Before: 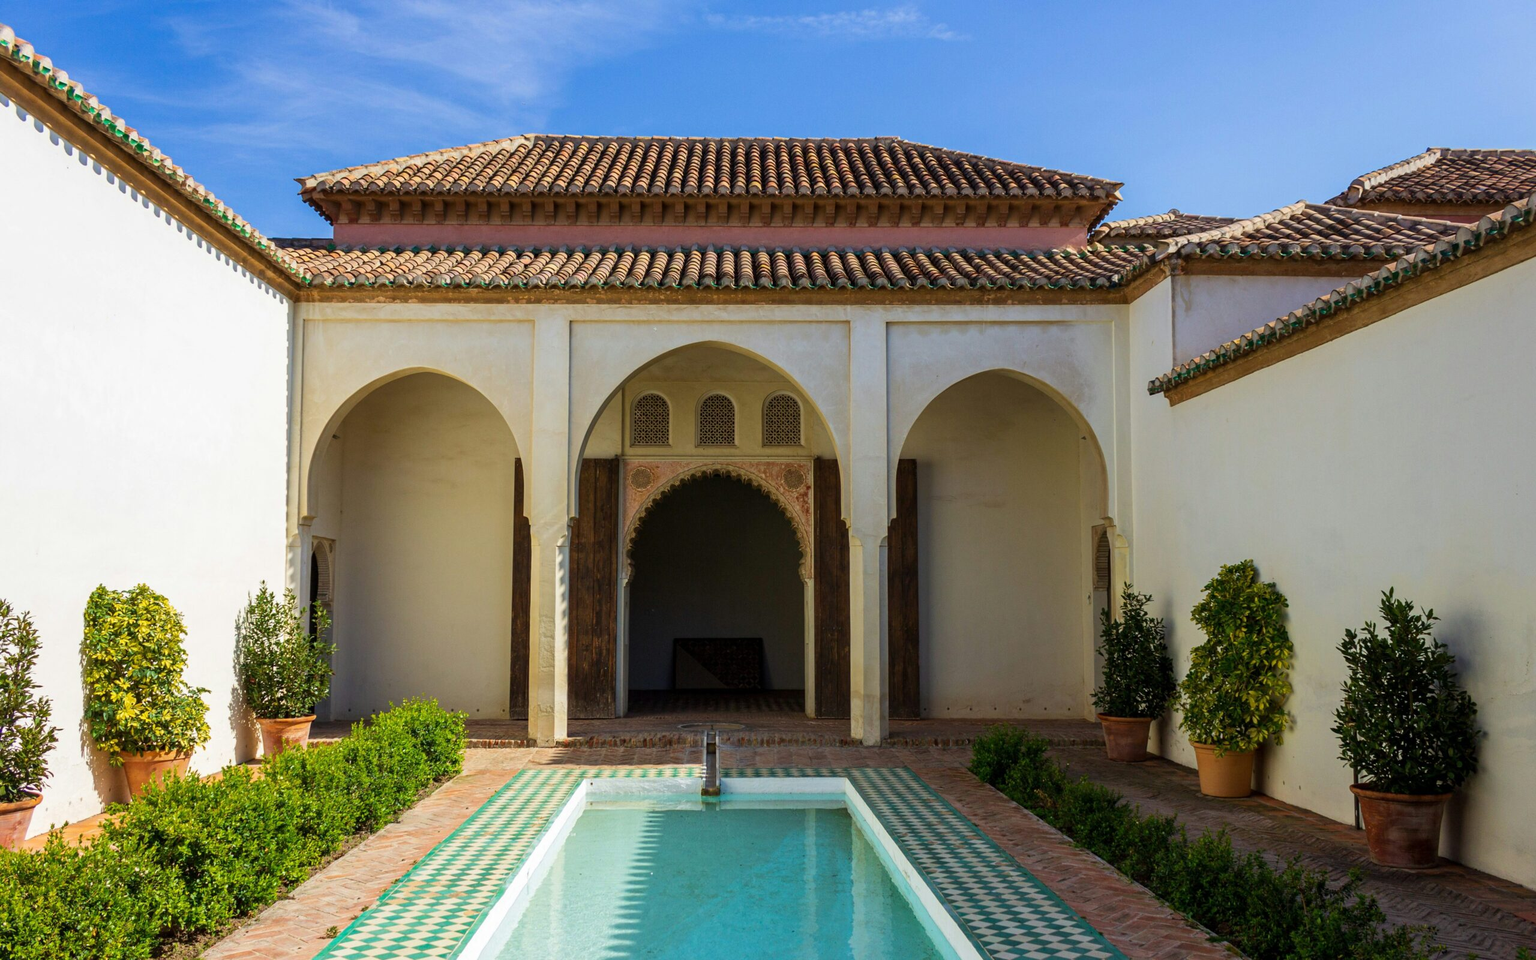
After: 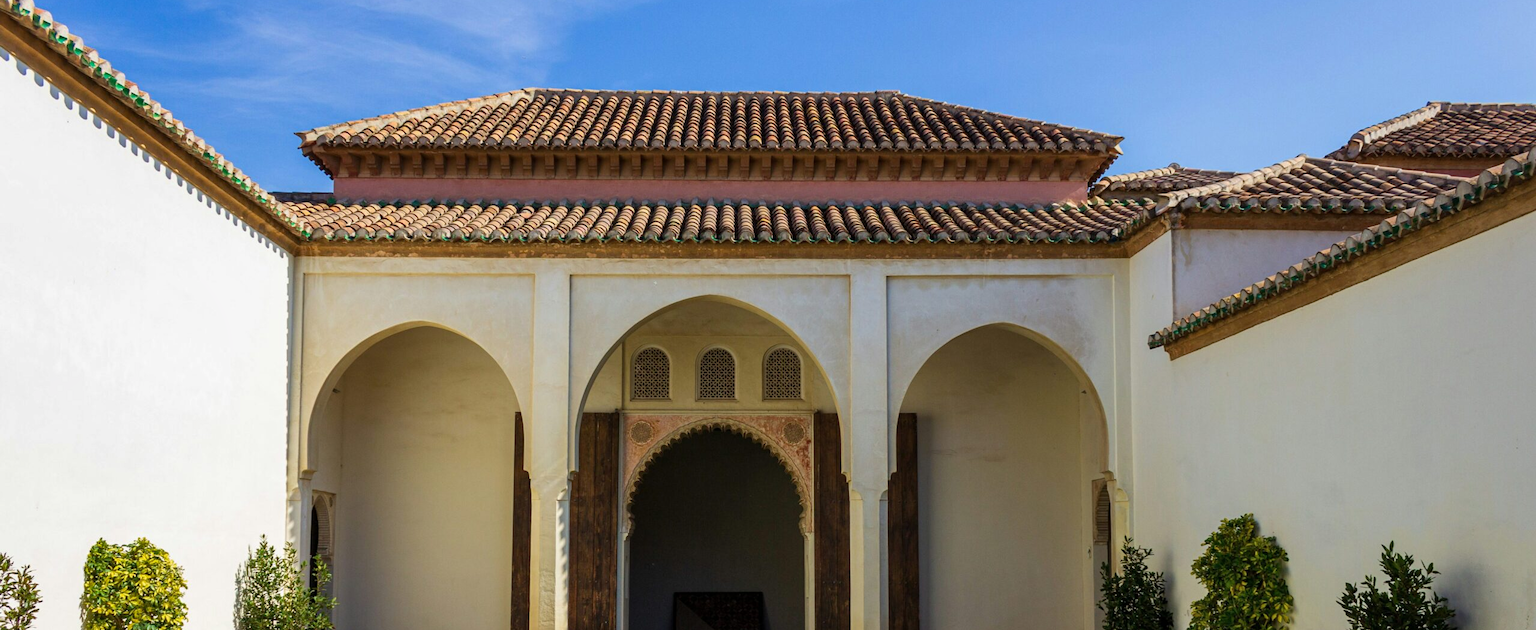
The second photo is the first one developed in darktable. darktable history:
crop and rotate: top 4.848%, bottom 29.503%
shadows and highlights: radius 125.46, shadows 30.51, highlights -30.51, low approximation 0.01, soften with gaussian
